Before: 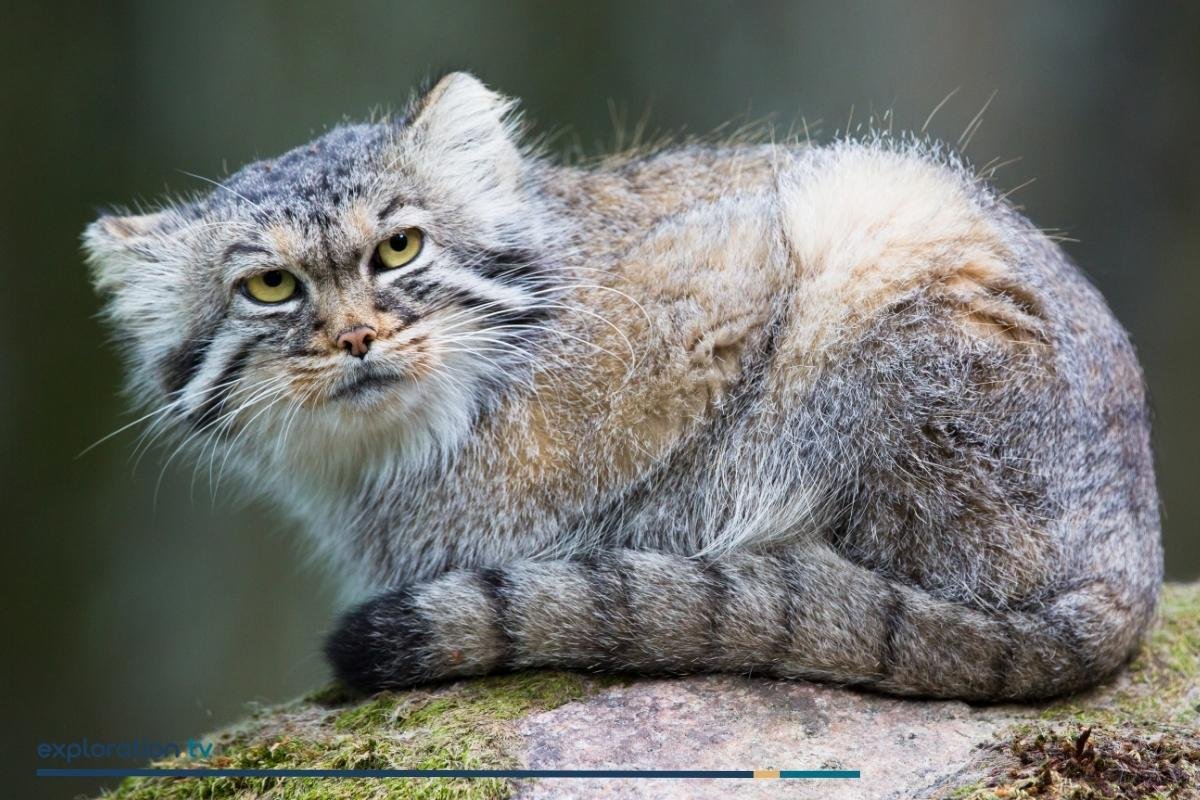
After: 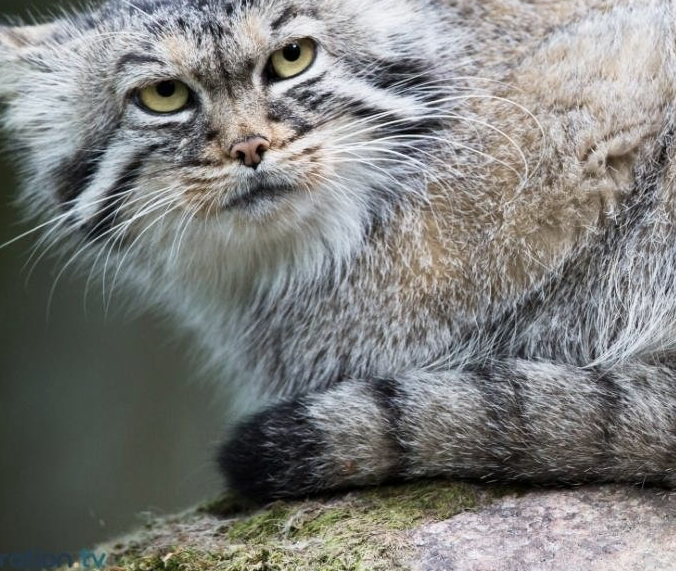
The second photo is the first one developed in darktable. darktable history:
crop: left 8.966%, top 23.852%, right 34.699%, bottom 4.703%
contrast brightness saturation: contrast 0.1, saturation -0.3
